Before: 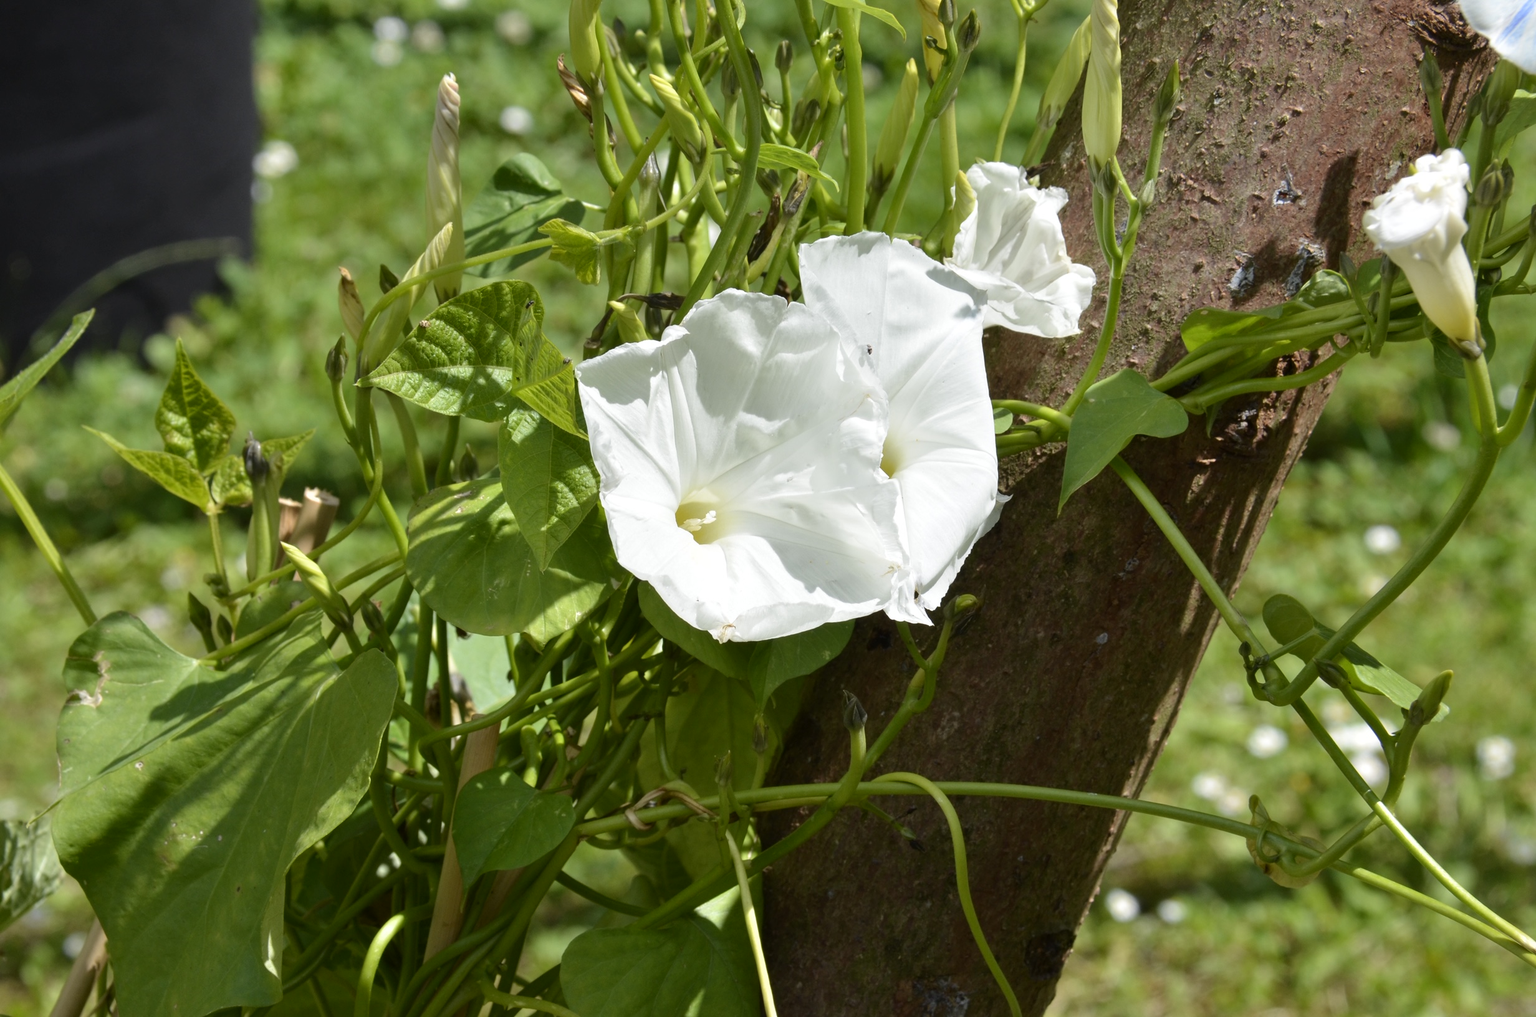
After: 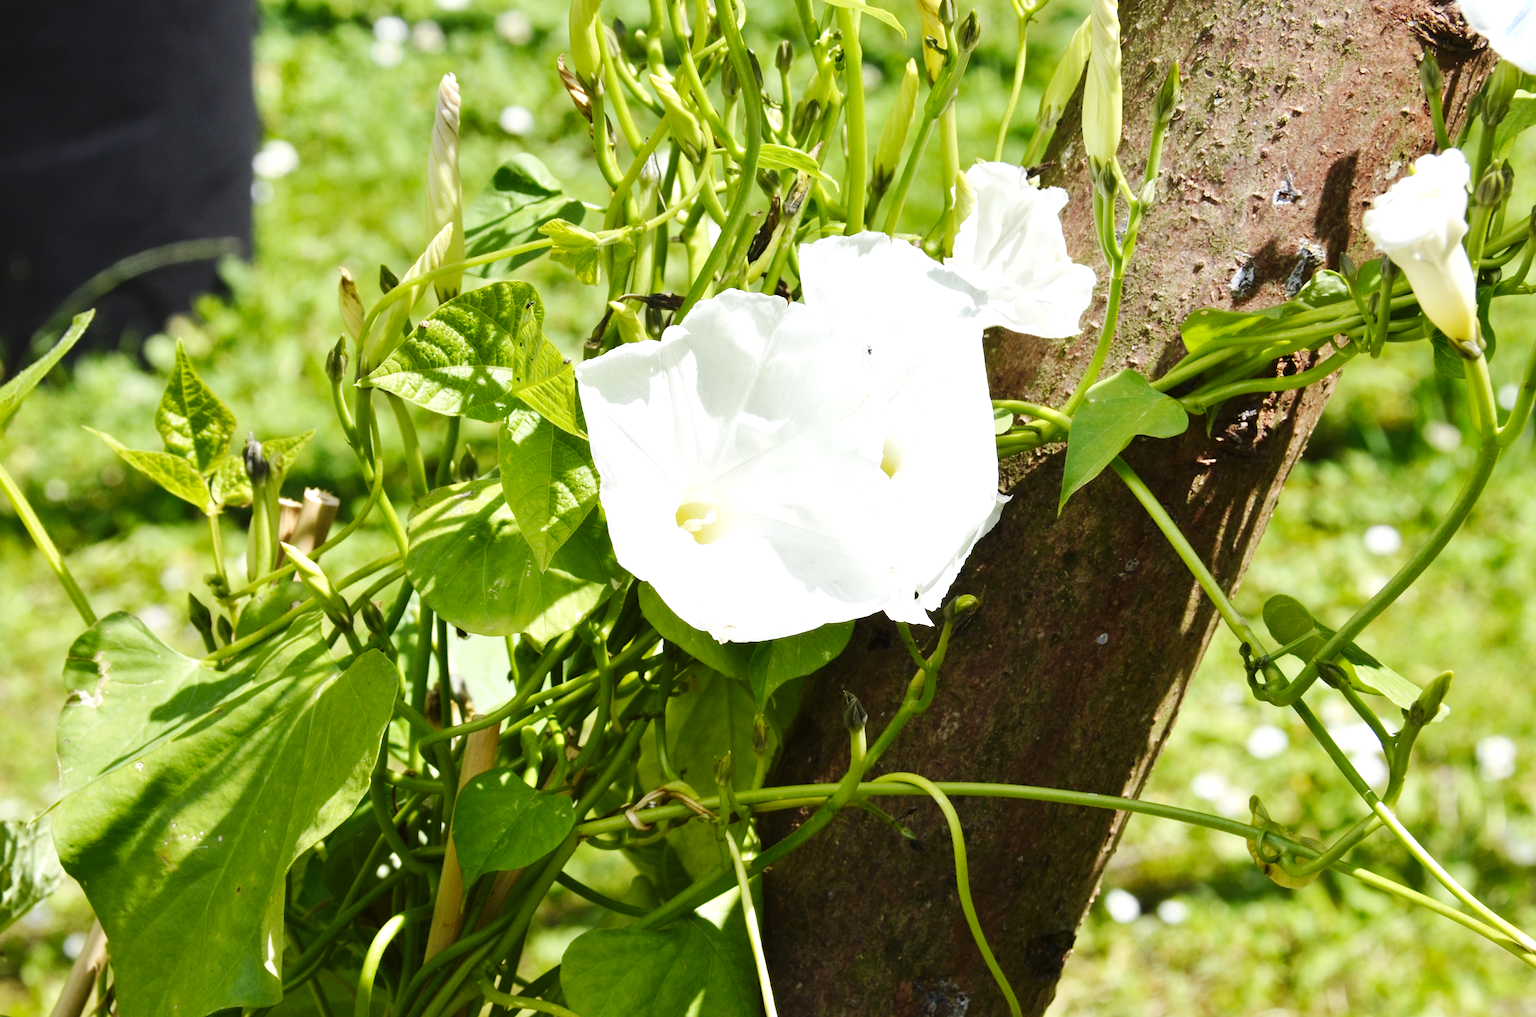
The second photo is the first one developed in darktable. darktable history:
exposure: exposure 0.671 EV, compensate highlight preservation false
base curve: curves: ch0 [(0, 0) (0.032, 0.025) (0.121, 0.166) (0.206, 0.329) (0.605, 0.79) (1, 1)], preserve colors none
